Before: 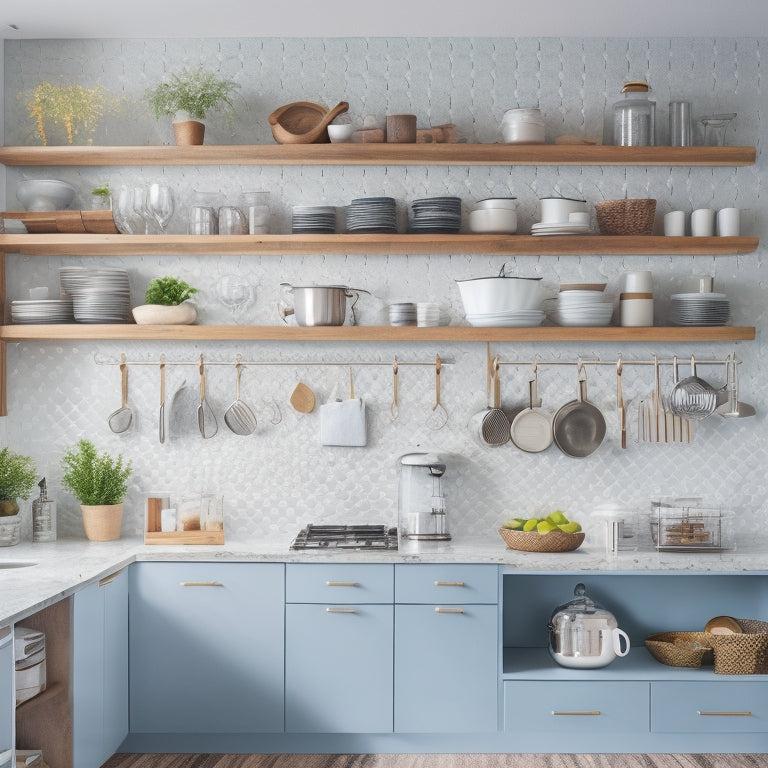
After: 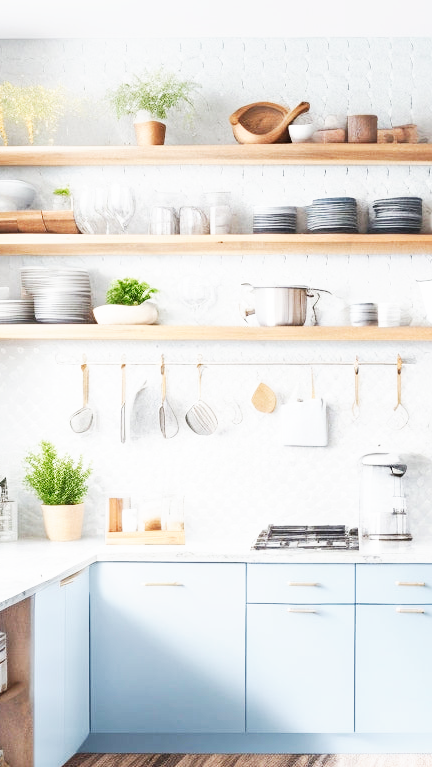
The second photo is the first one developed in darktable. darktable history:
base curve: curves: ch0 [(0, 0) (0.007, 0.004) (0.027, 0.03) (0.046, 0.07) (0.207, 0.54) (0.442, 0.872) (0.673, 0.972) (1, 1)], preserve colors none
crop: left 5.114%, right 38.589%
